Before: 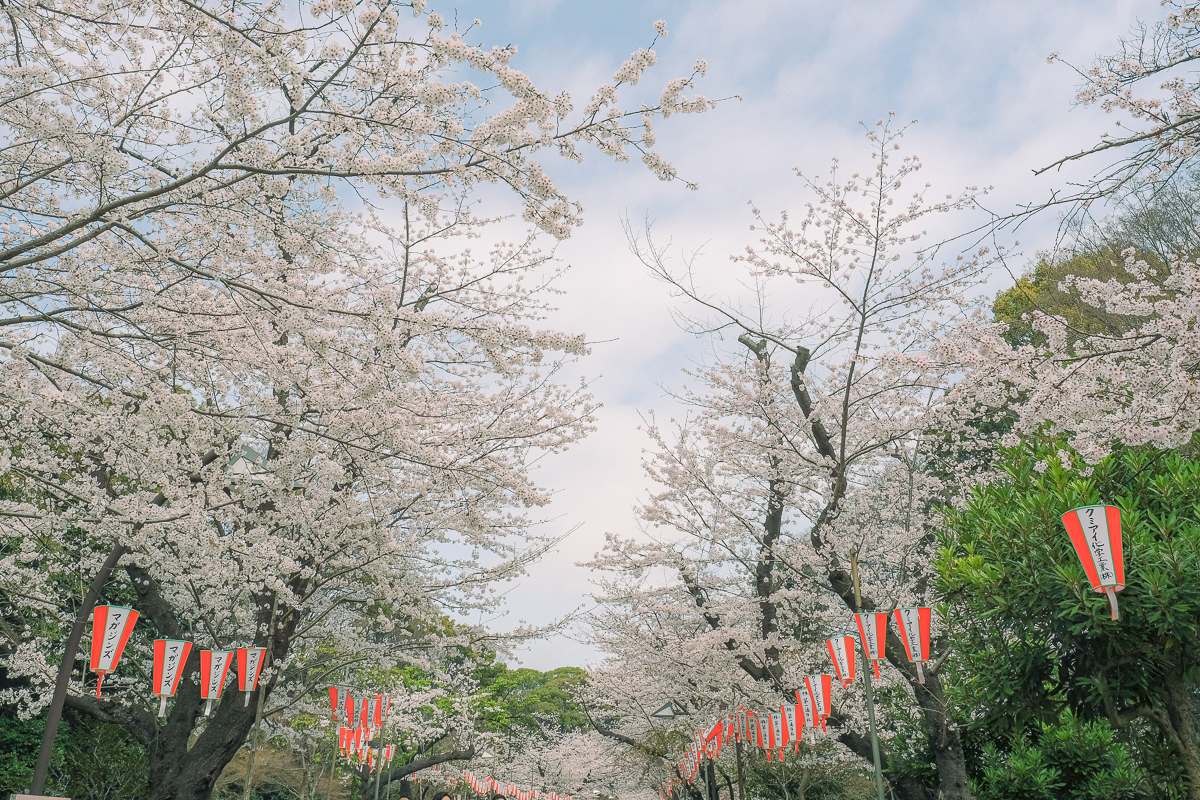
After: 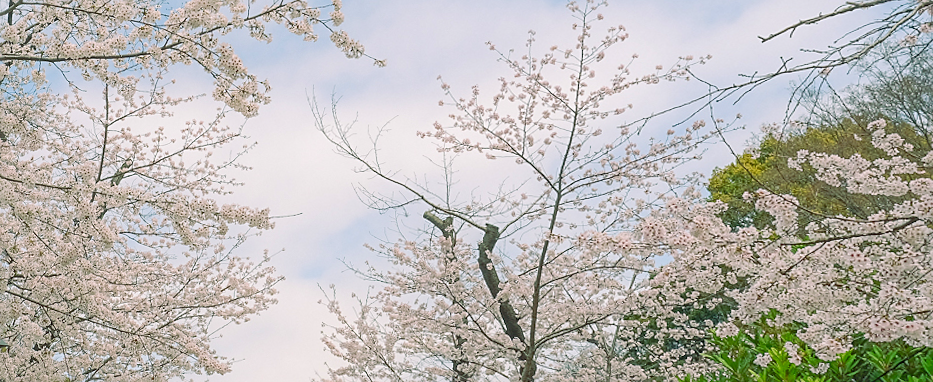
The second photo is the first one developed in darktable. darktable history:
contrast brightness saturation: brightness -0.02, saturation 0.35
crop: left 18.38%, top 11.092%, right 2.134%, bottom 33.217%
sharpen: radius 1.864, amount 0.398, threshold 1.271
rotate and perspective: rotation 1.69°, lens shift (vertical) -0.023, lens shift (horizontal) -0.291, crop left 0.025, crop right 0.988, crop top 0.092, crop bottom 0.842
